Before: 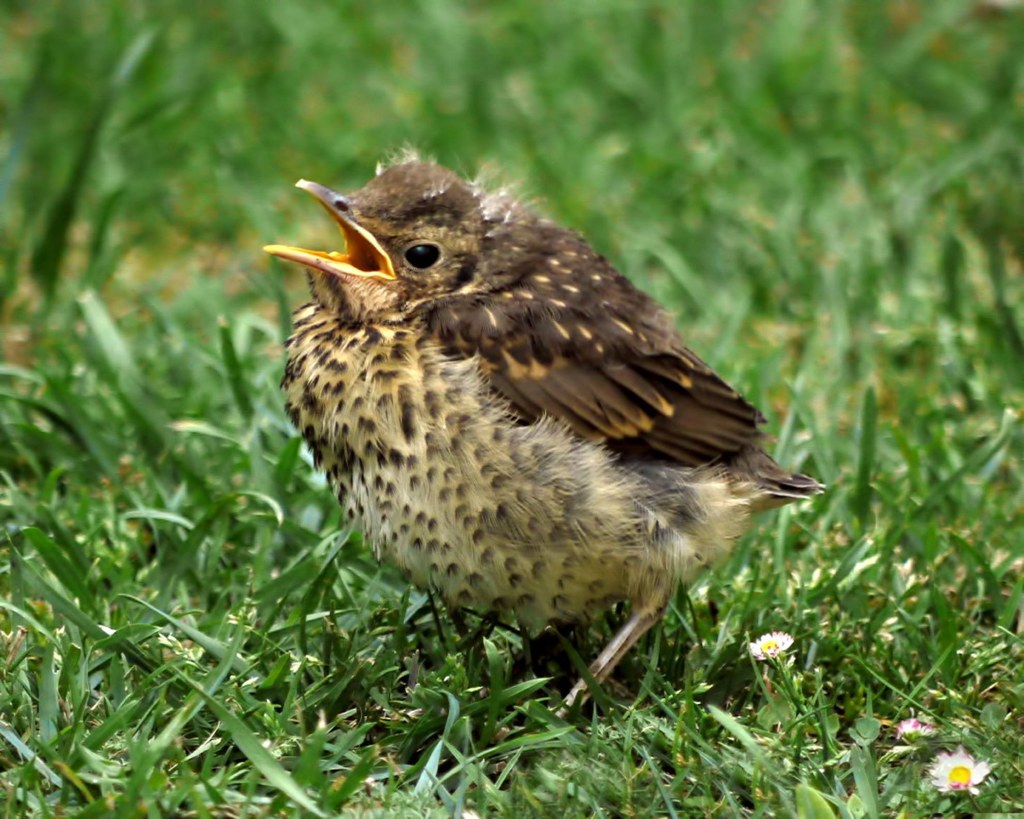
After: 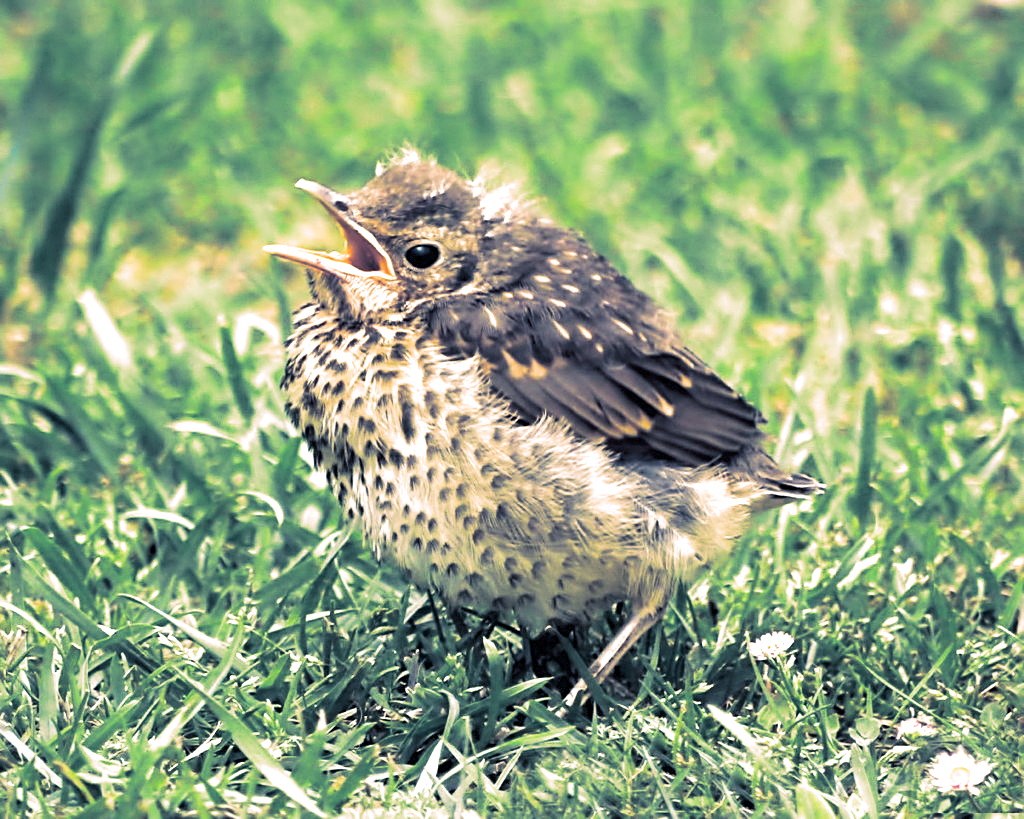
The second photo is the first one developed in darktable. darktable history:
sharpen: on, module defaults
split-toning: shadows › hue 226.8°, shadows › saturation 0.56, highlights › hue 28.8°, balance -40, compress 0%
color balance: contrast -15%
exposure: exposure 1.5 EV, compensate highlight preservation false
